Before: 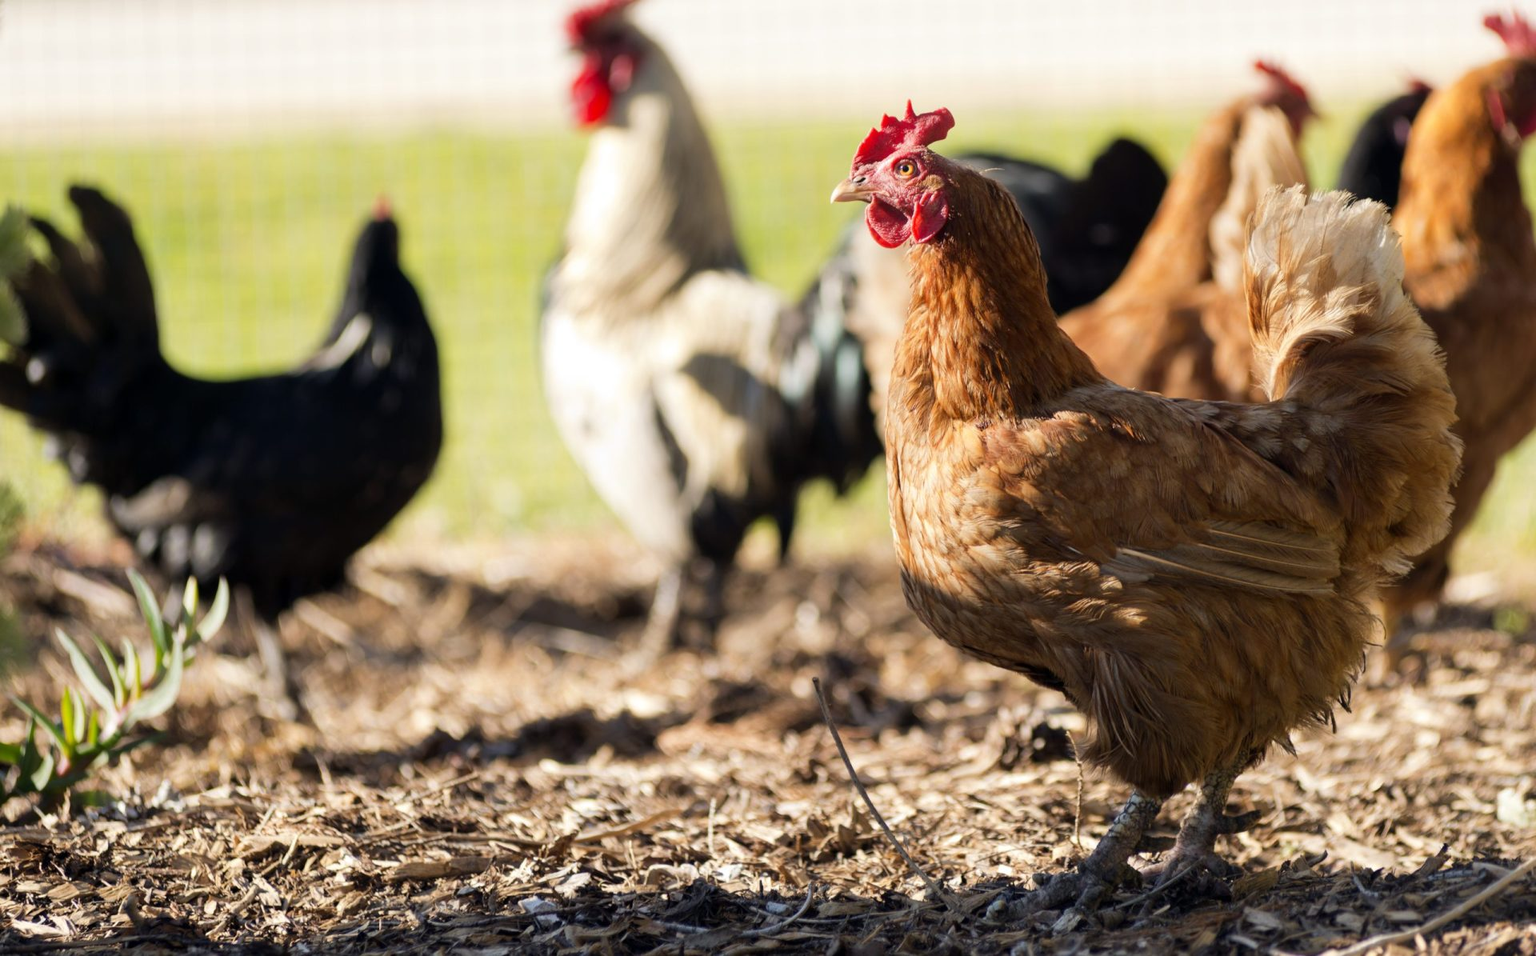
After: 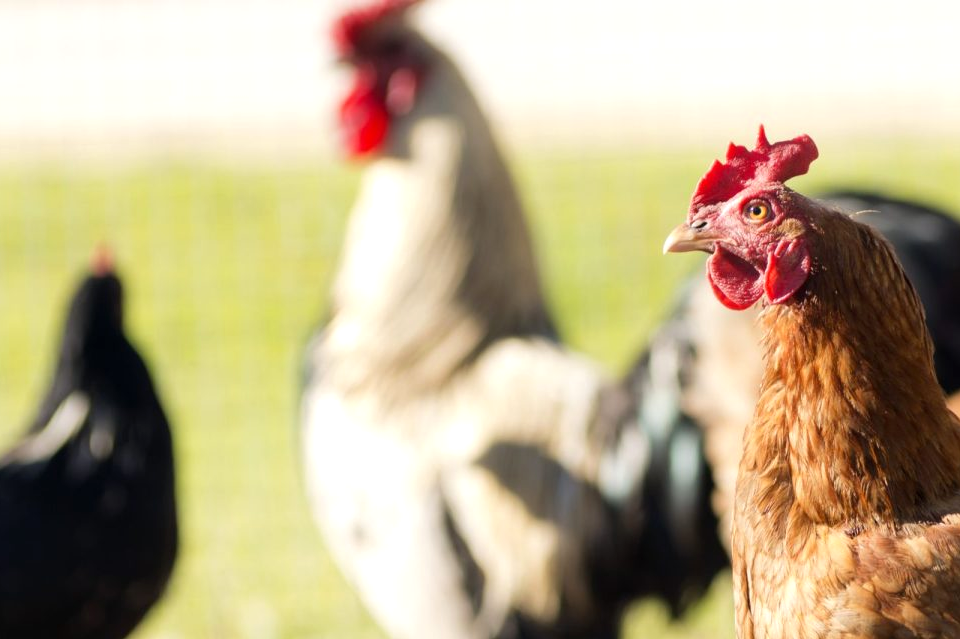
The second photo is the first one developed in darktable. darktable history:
crop: left 19.556%, right 30.401%, bottom 46.458%
exposure: exposure 0.161 EV, compensate highlight preservation false
